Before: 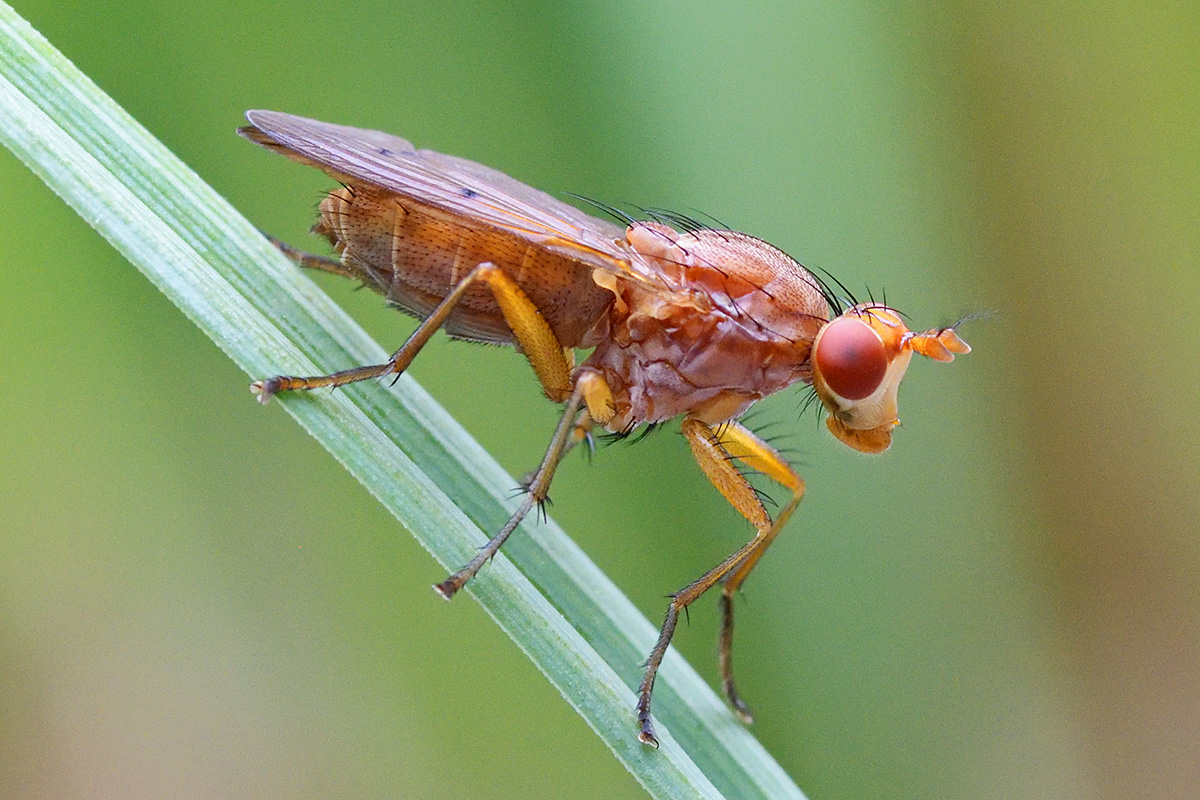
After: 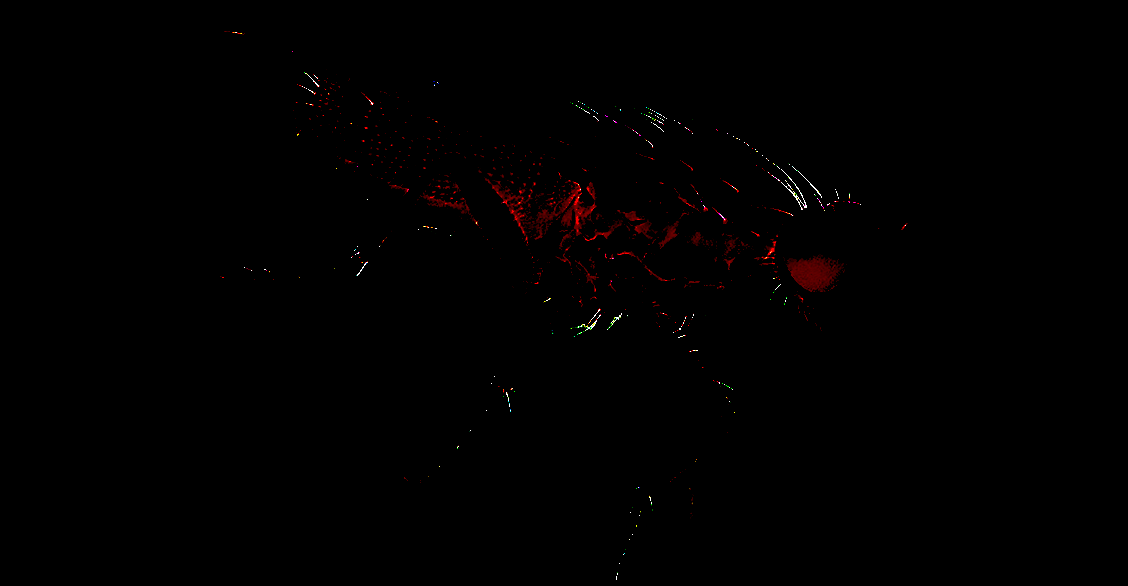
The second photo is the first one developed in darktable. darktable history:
crop and rotate: left 2.991%, top 13.302%, right 1.981%, bottom 12.636%
sharpen: on, module defaults
color balance rgb: perceptual saturation grading › global saturation 30%, global vibrance 20%
color correction: saturation 1.32
bloom: size 5%, threshold 95%, strength 15%
rotate and perspective: rotation 0.174°, lens shift (vertical) 0.013, lens shift (horizontal) 0.019, shear 0.001, automatic cropping original format, crop left 0.007, crop right 0.991, crop top 0.016, crop bottom 0.997
exposure: exposure 8 EV, compensate highlight preservation false
